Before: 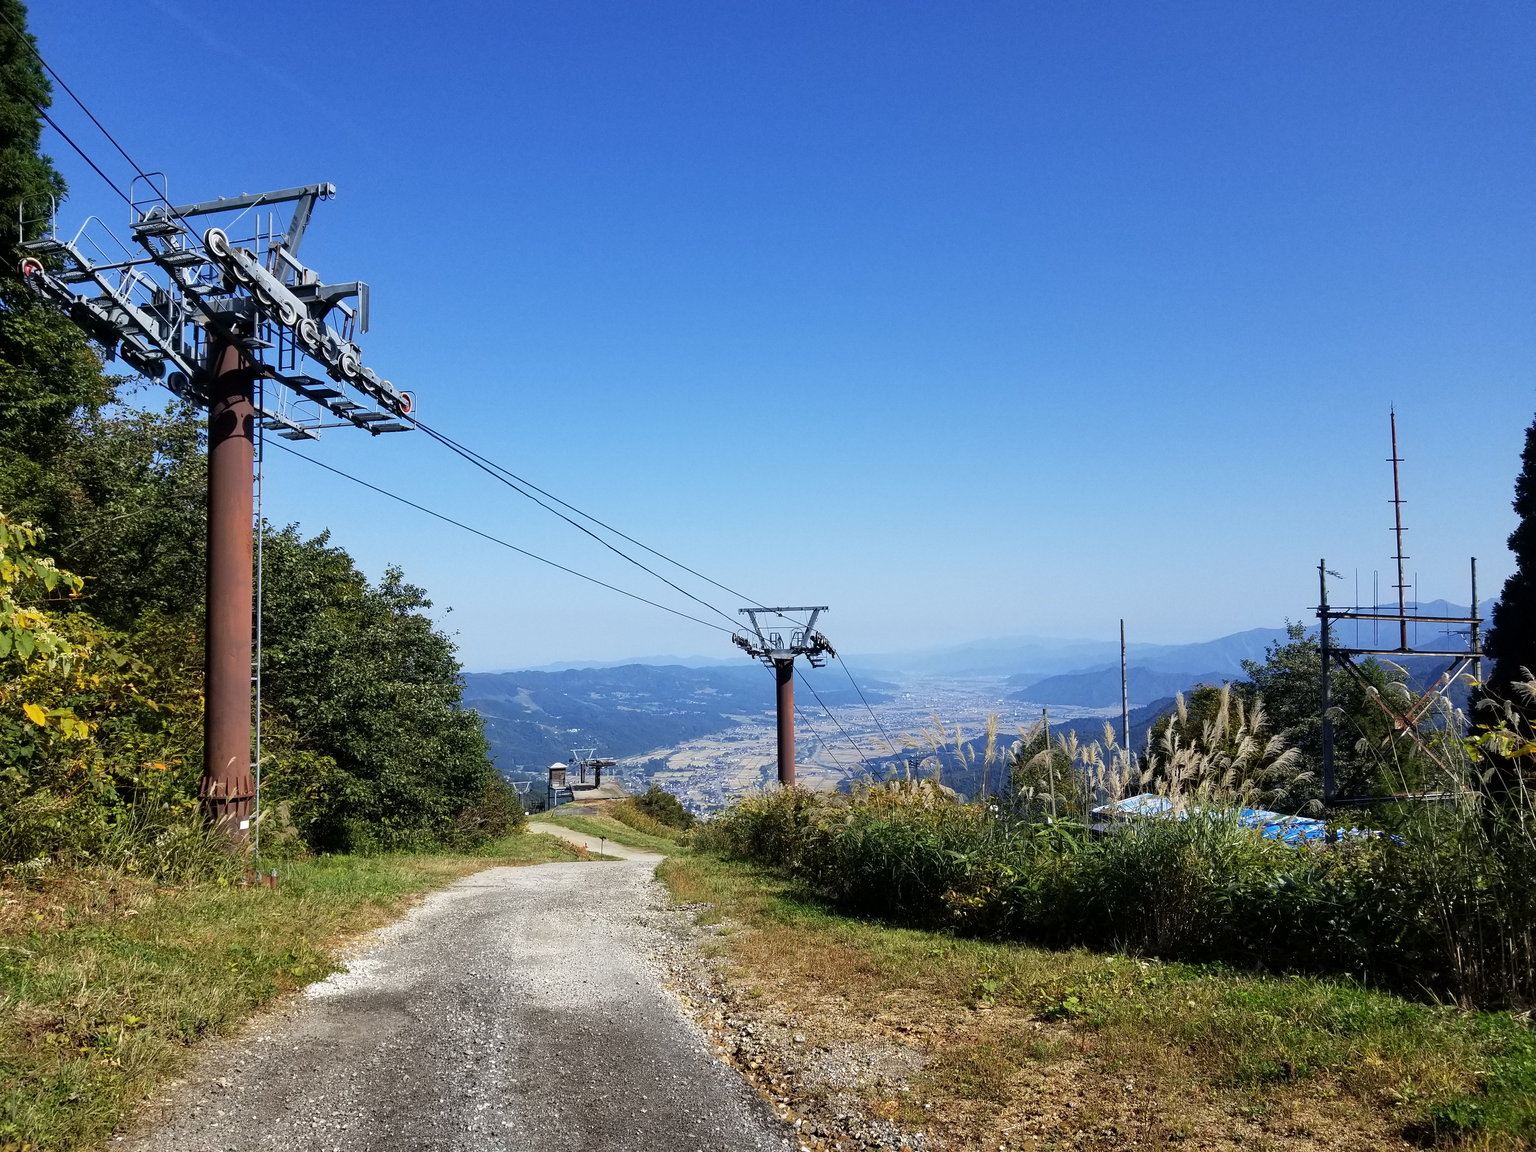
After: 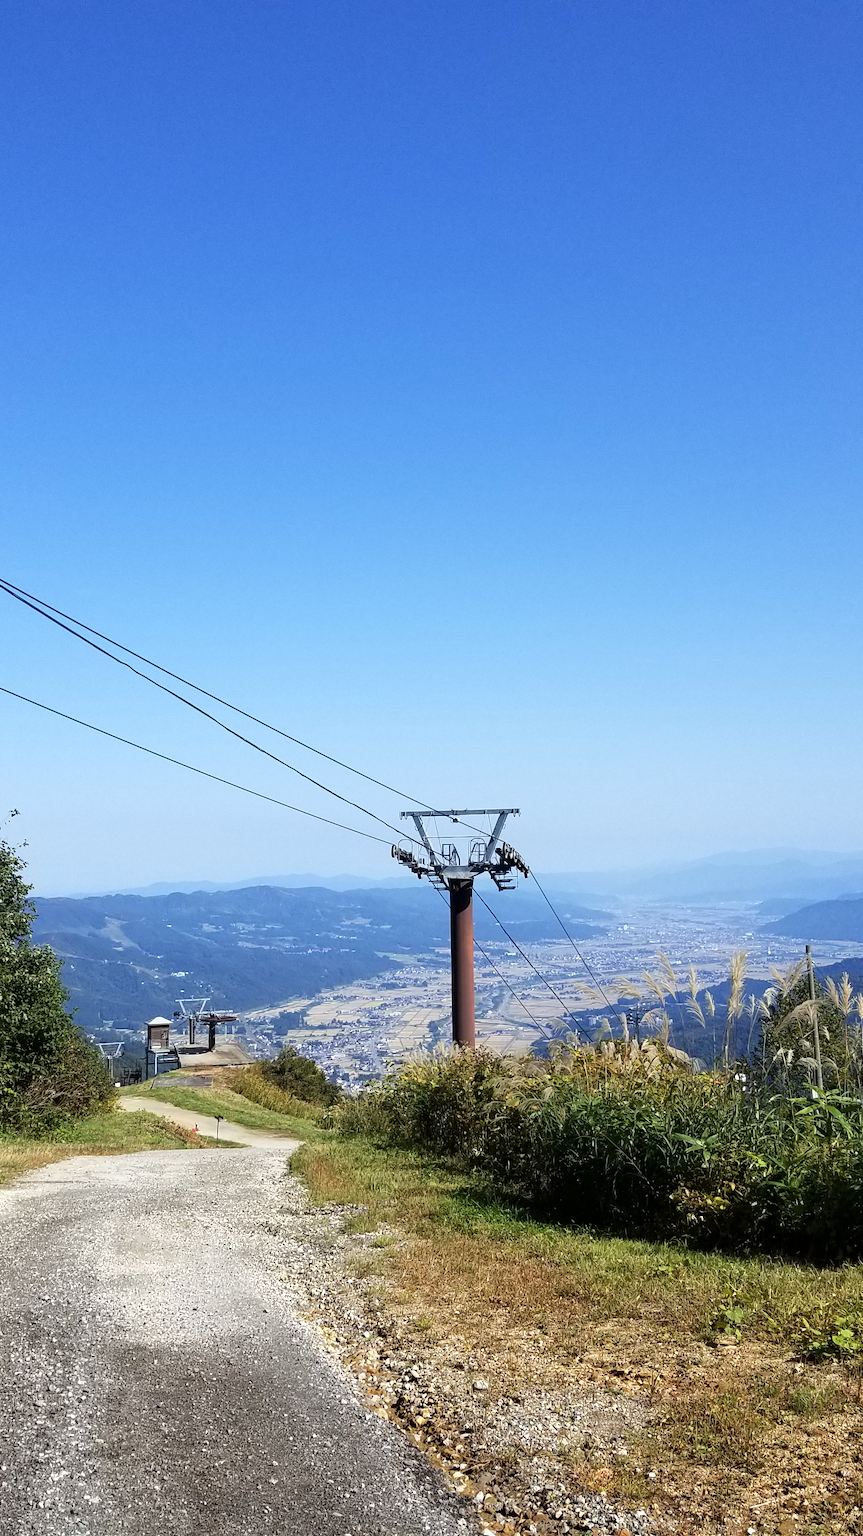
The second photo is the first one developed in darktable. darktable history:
crop: left 28.583%, right 29.231%
exposure: exposure 0.2 EV, compensate highlight preservation false
